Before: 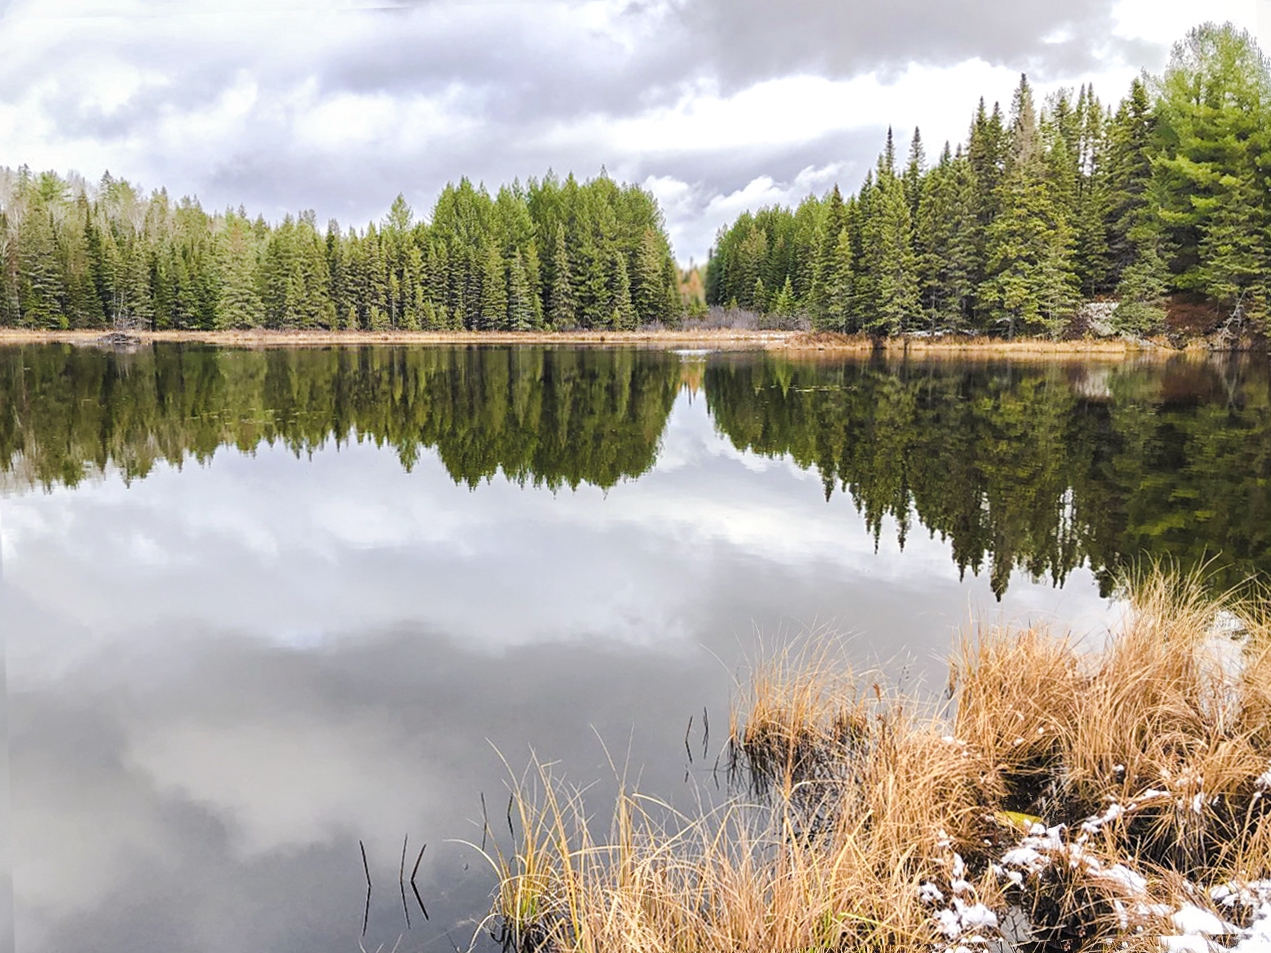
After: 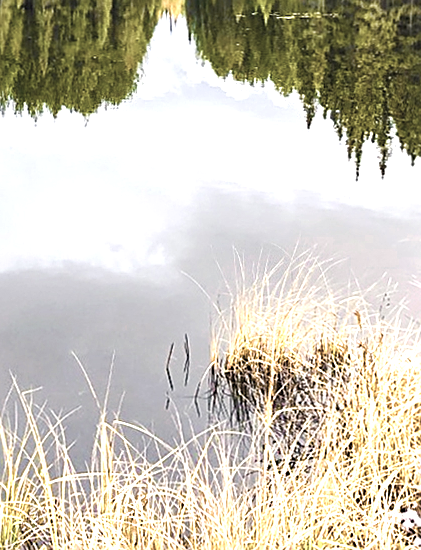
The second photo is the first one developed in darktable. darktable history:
sharpen: on, module defaults
color balance rgb: linear chroma grading › global chroma 25%, perceptual saturation grading › global saturation 45%, perceptual saturation grading › highlights -50%, perceptual saturation grading › shadows 30%, perceptual brilliance grading › global brilliance 18%, global vibrance 40%
crop: left 40.878%, top 39.176%, right 25.993%, bottom 3.081%
color zones: curves: ch0 [(0, 0.6) (0.129, 0.585) (0.193, 0.596) (0.429, 0.5) (0.571, 0.5) (0.714, 0.5) (0.857, 0.5) (1, 0.6)]; ch1 [(0, 0.453) (0.112, 0.245) (0.213, 0.252) (0.429, 0.233) (0.571, 0.231) (0.683, 0.242) (0.857, 0.296) (1, 0.453)]
